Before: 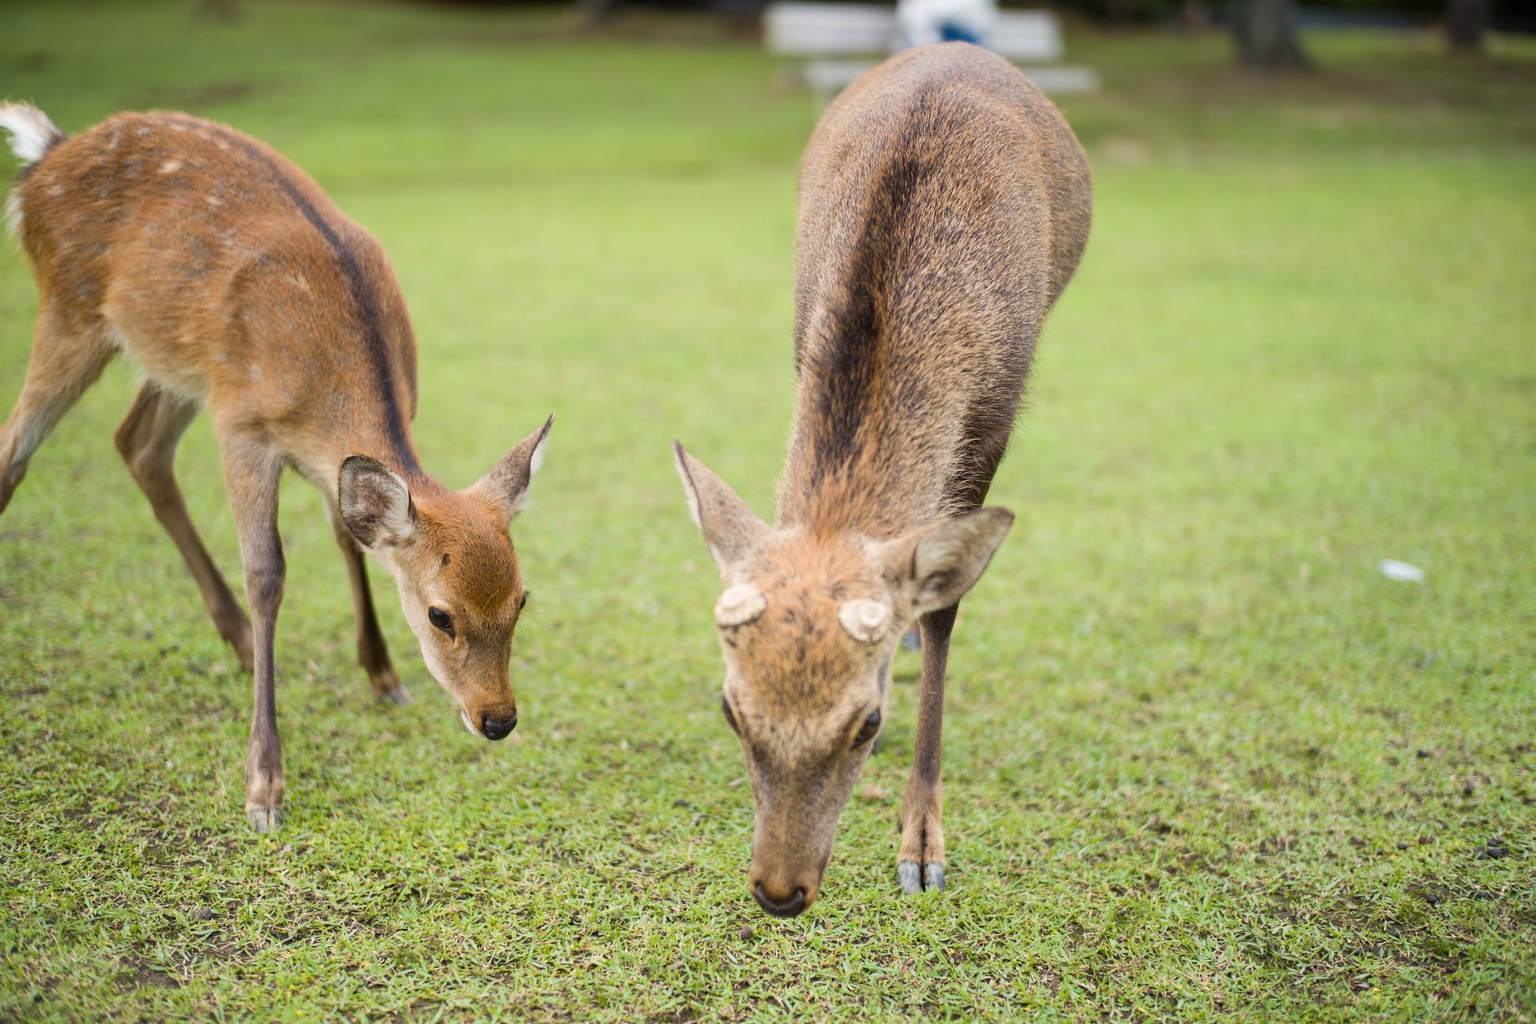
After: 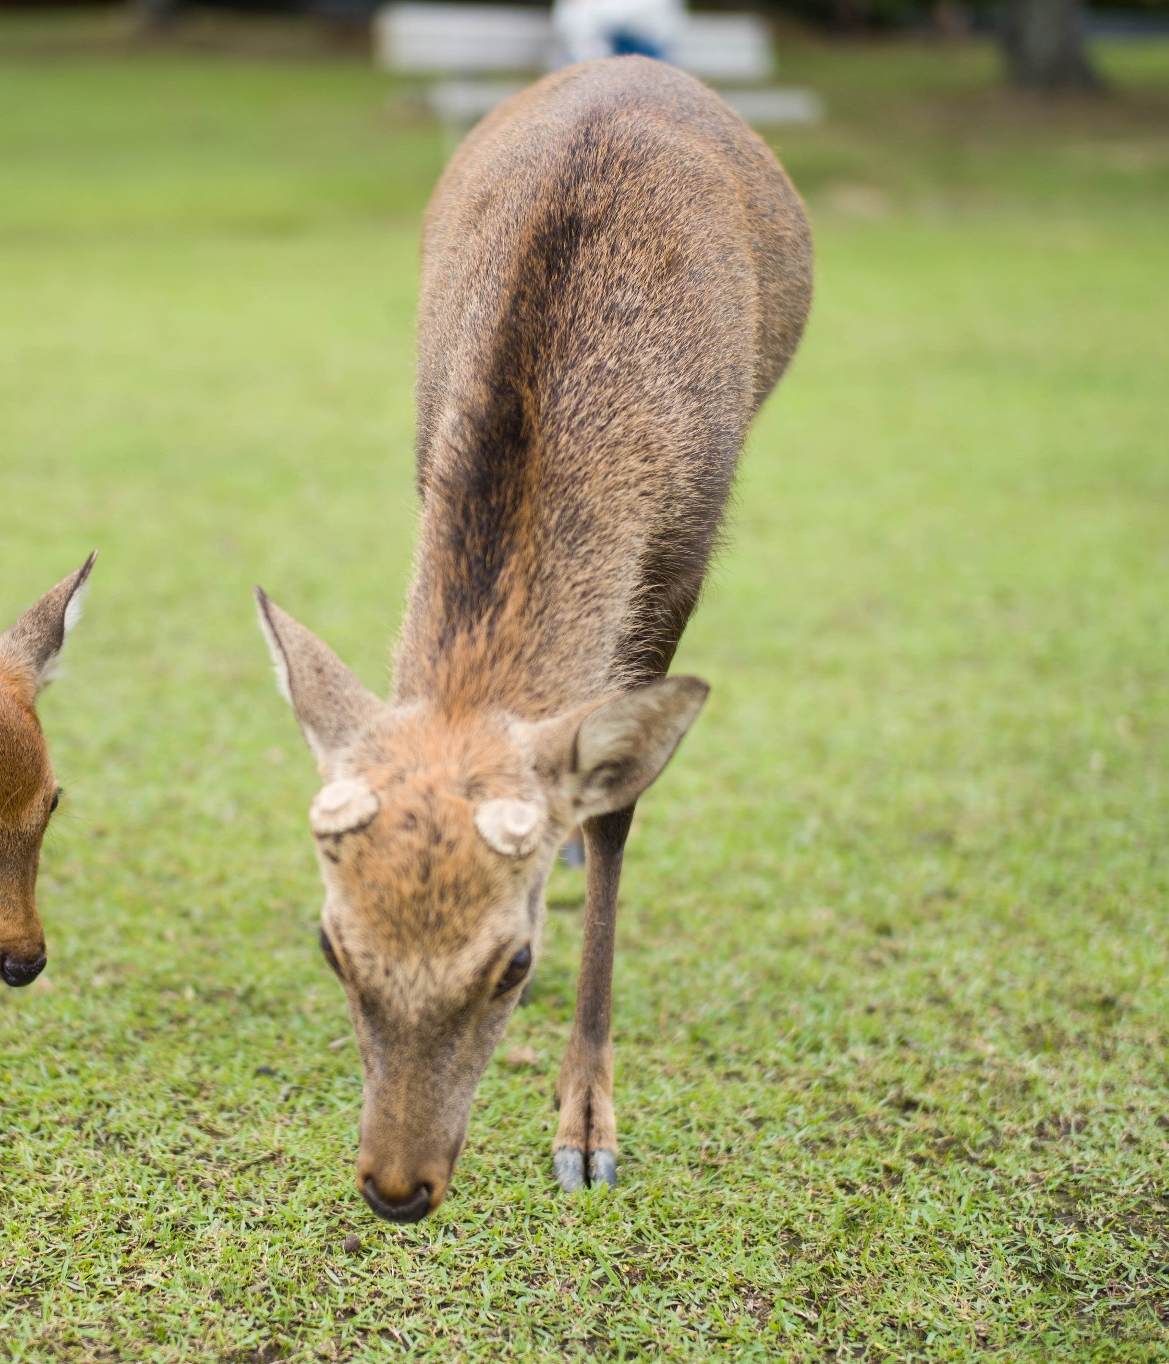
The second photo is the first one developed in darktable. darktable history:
crop: left 31.432%, top 0.017%, right 11.451%
shadows and highlights: shadows 37.33, highlights -26.62, soften with gaussian
